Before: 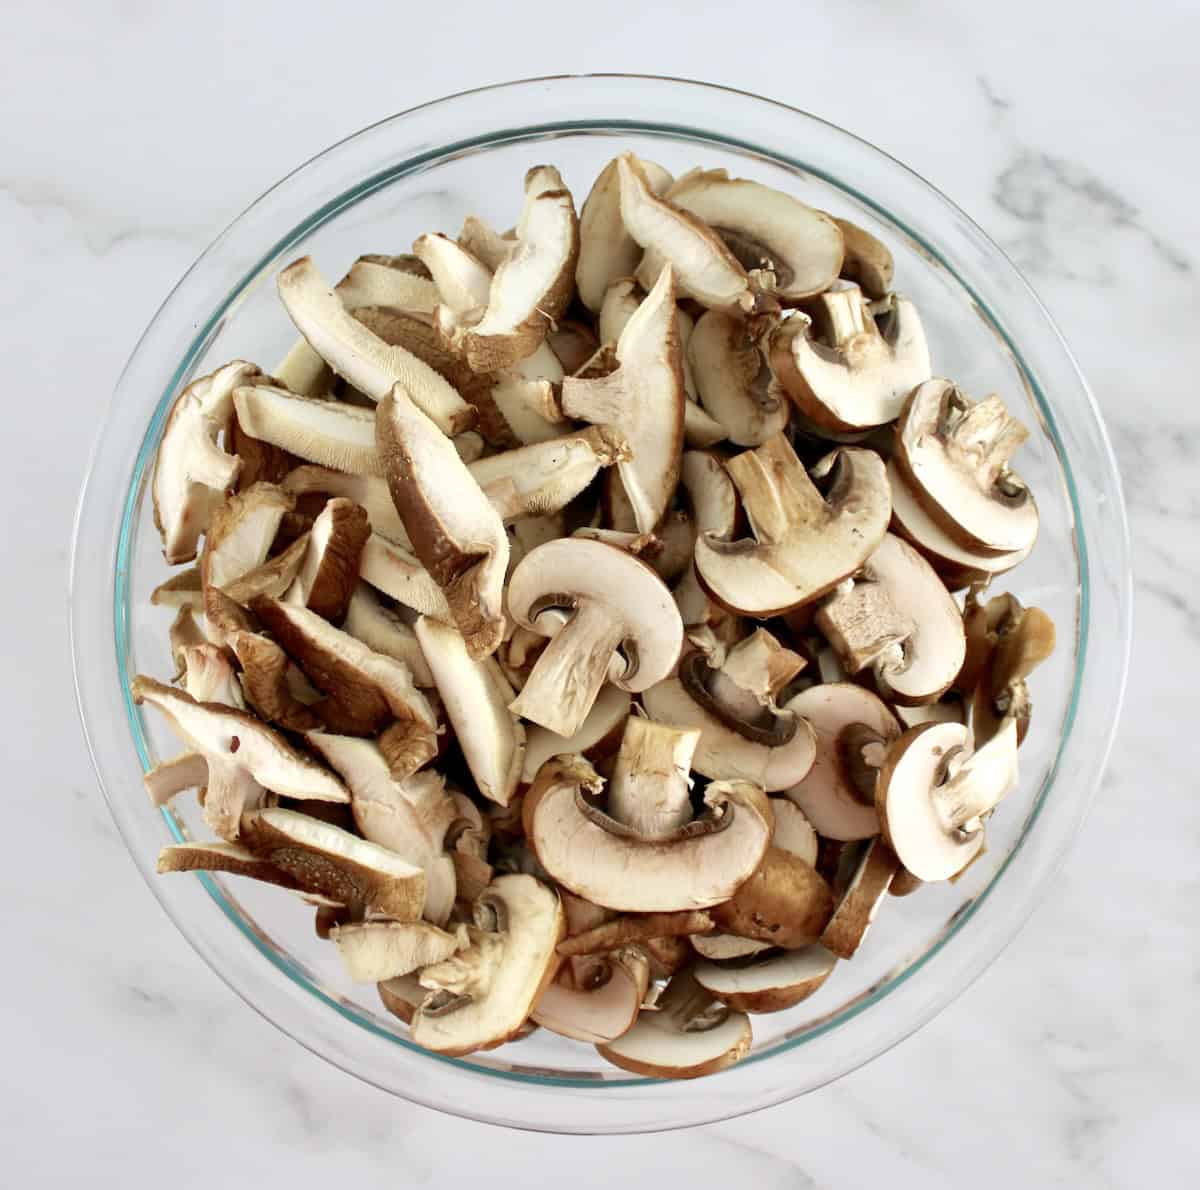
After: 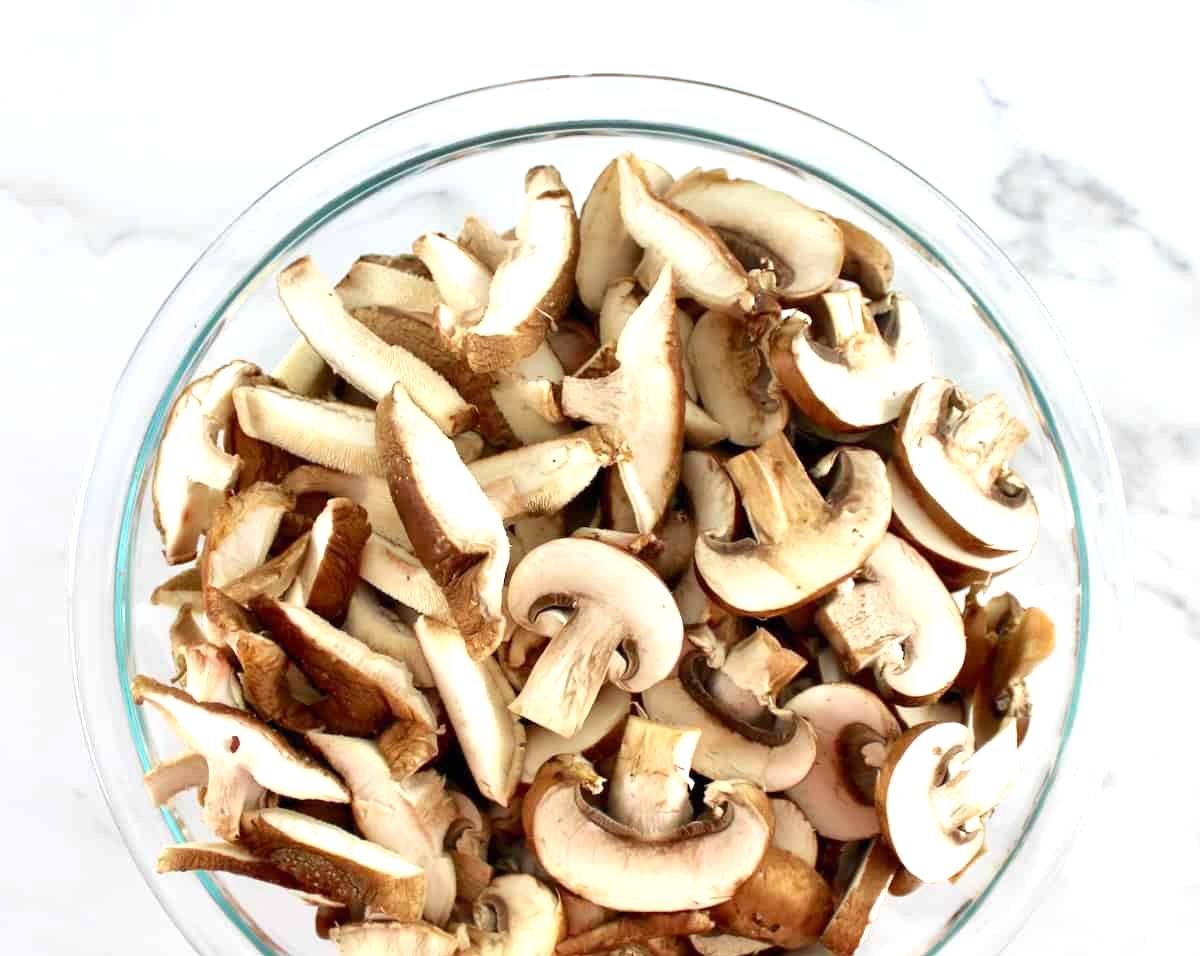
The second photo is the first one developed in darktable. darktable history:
exposure: black level correction 0, exposure 0.5 EV, compensate exposure bias true, compensate highlight preservation false
crop: bottom 19.644%
